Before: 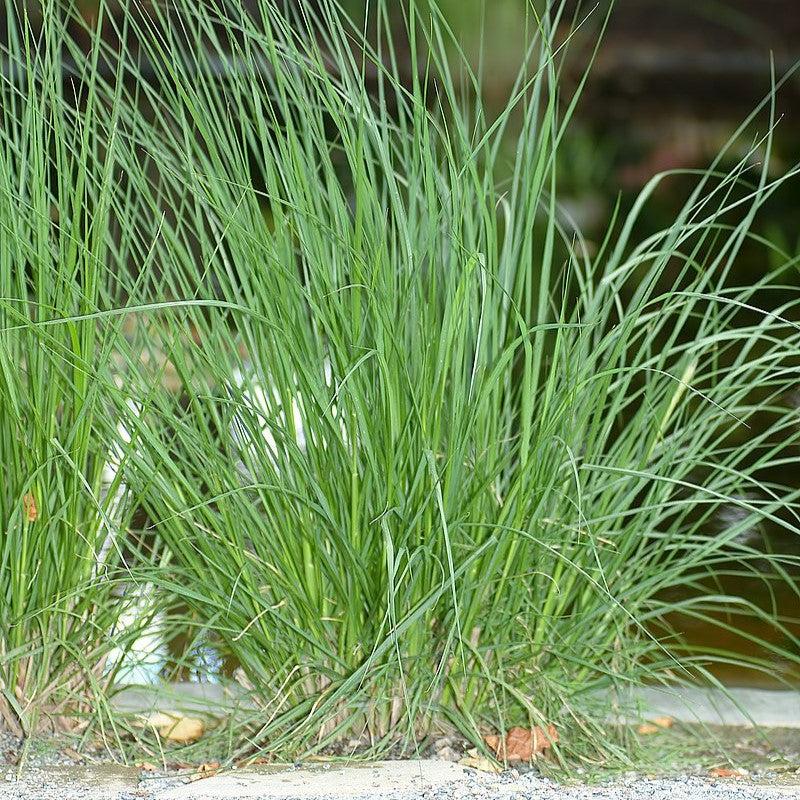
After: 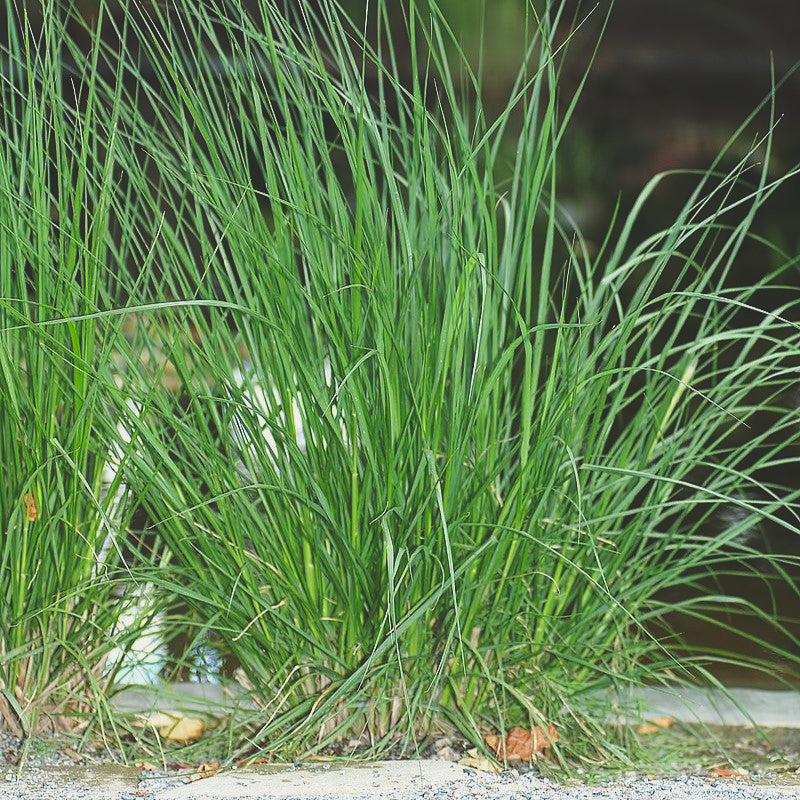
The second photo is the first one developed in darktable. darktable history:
tone curve: curves: ch0 [(0, 0.142) (0.384, 0.314) (0.752, 0.711) (0.991, 0.95)]; ch1 [(0.006, 0.129) (0.346, 0.384) (1, 1)]; ch2 [(0.003, 0.057) (0.261, 0.248) (1, 1)], preserve colors none
